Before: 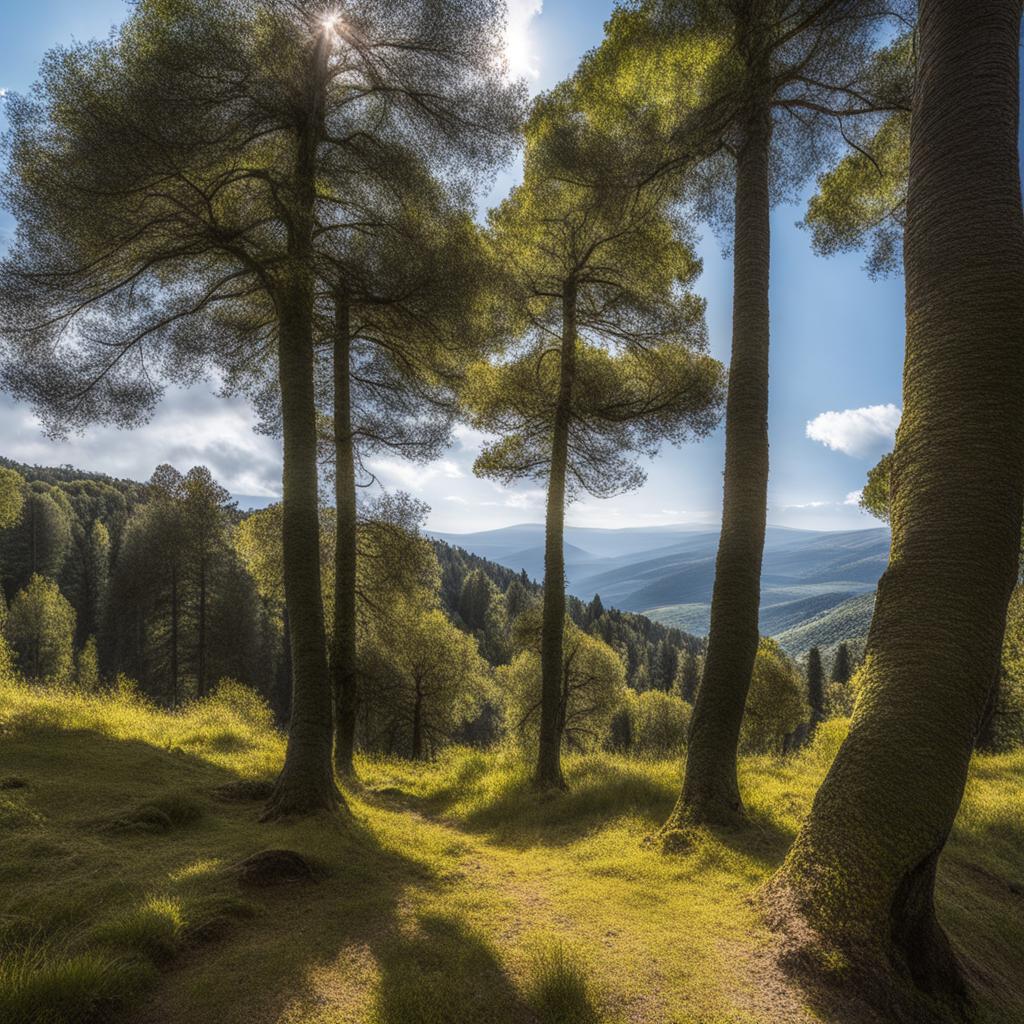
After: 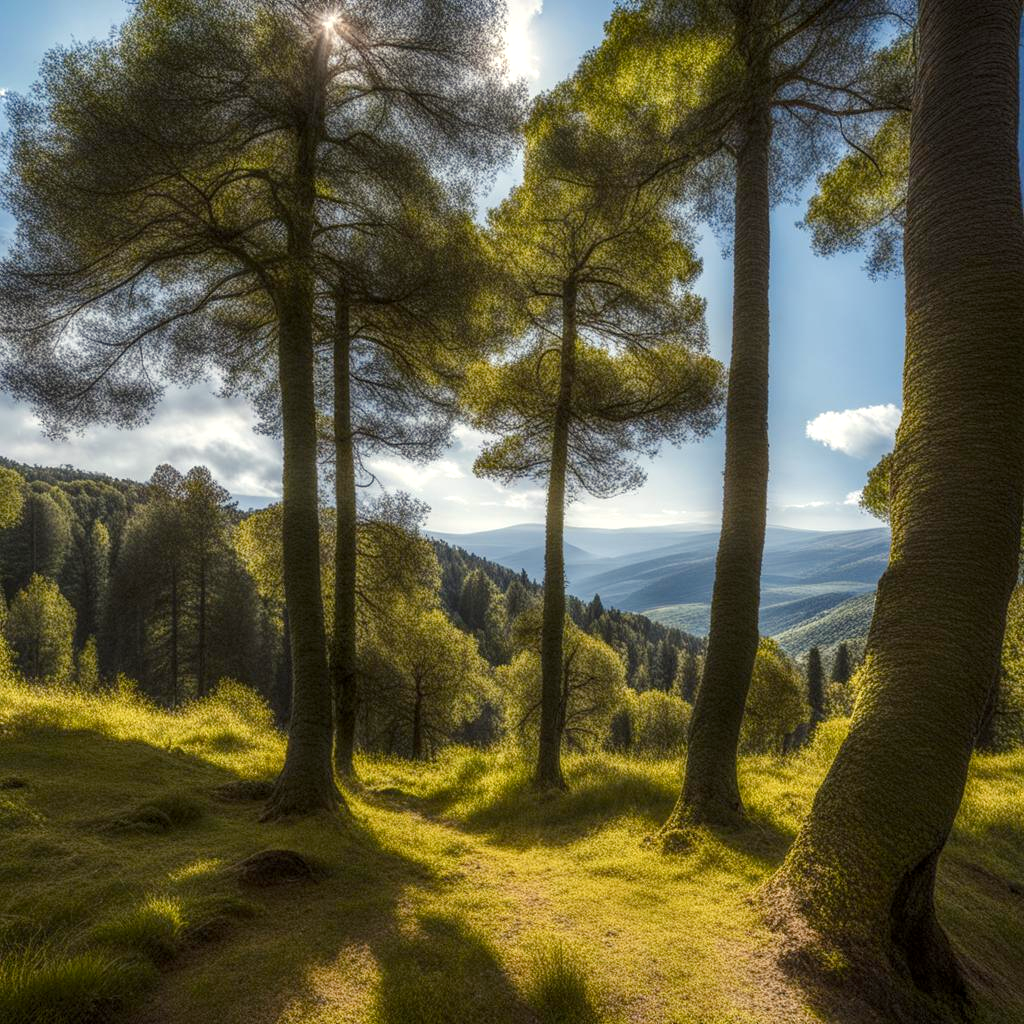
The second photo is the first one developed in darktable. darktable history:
color balance rgb: highlights gain › luminance 5.66%, highlights gain › chroma 2.621%, highlights gain › hue 88.8°, perceptual saturation grading › global saturation 15.714%, perceptual saturation grading › highlights -19.631%, perceptual saturation grading › shadows 19.419%
local contrast: highlights 105%, shadows 100%, detail 119%, midtone range 0.2
